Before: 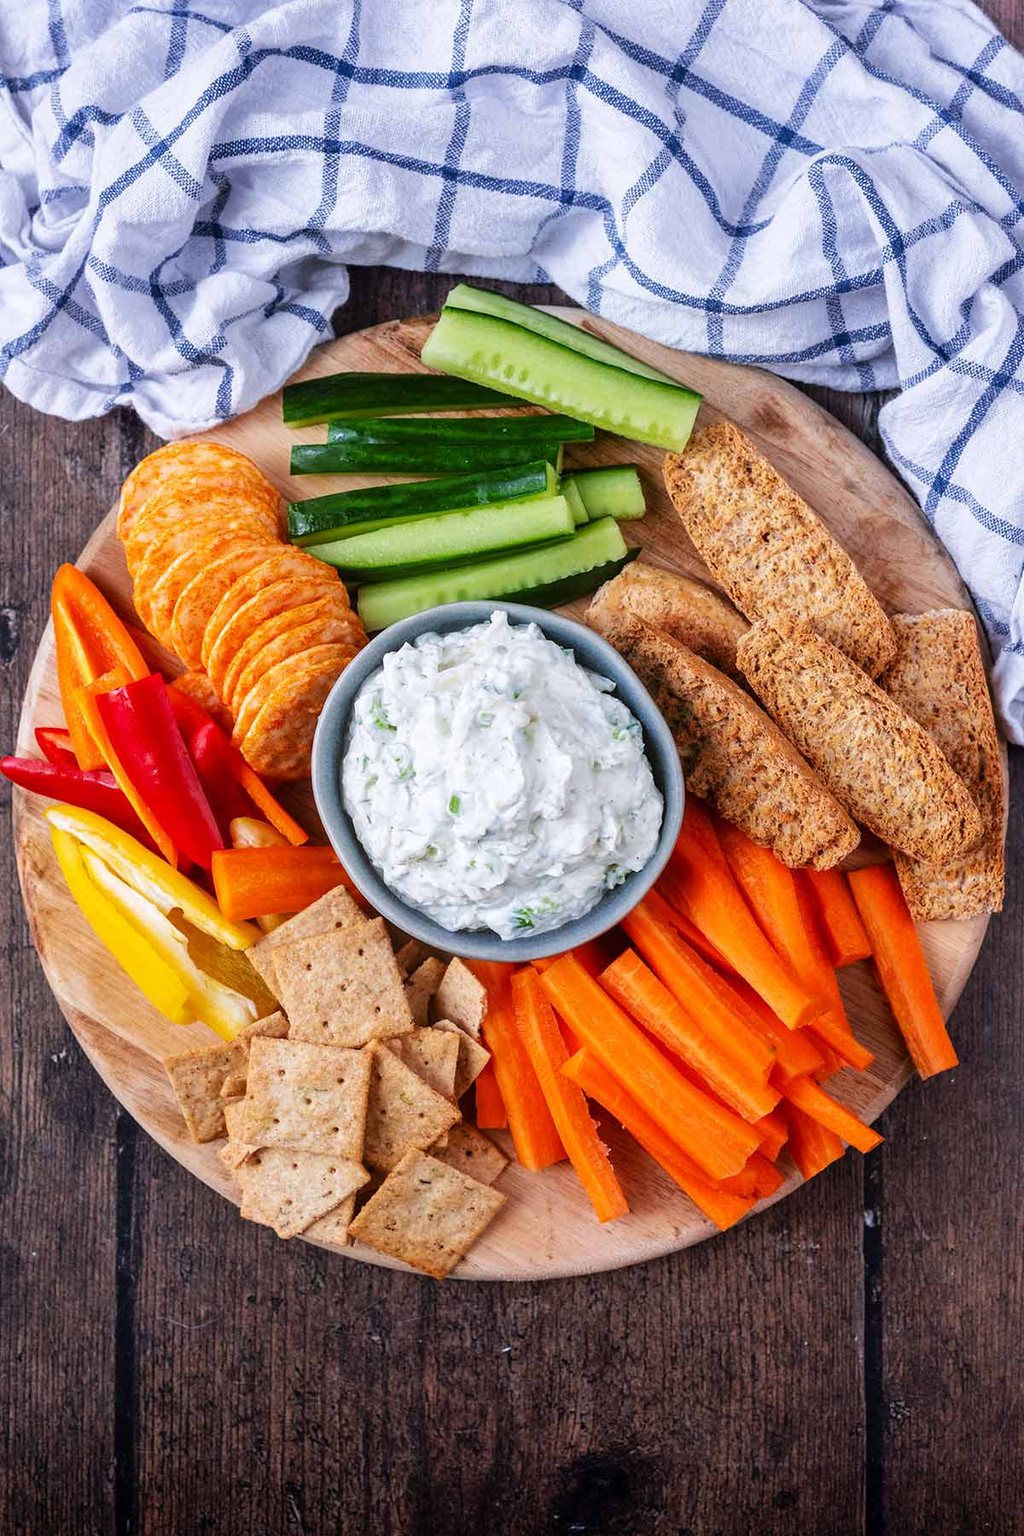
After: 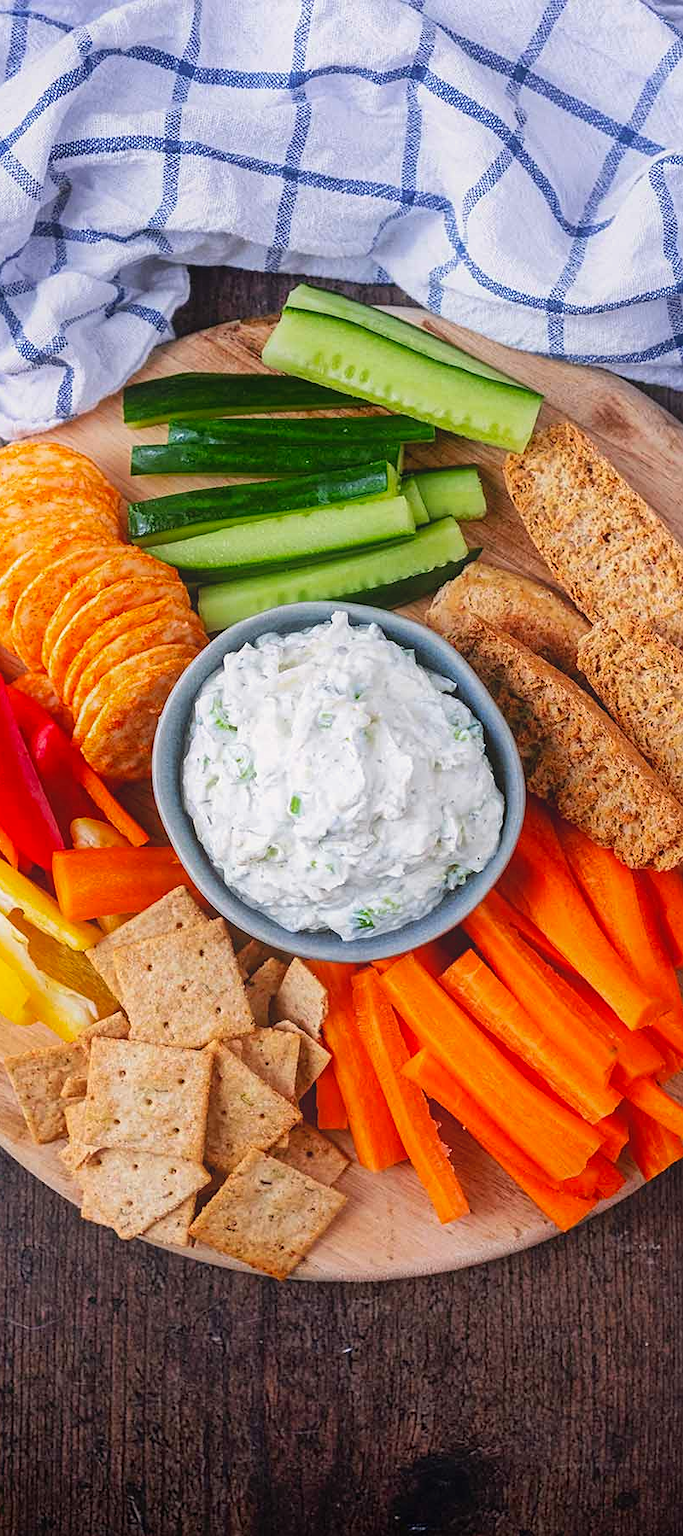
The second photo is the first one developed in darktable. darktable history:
crop and rotate: left 15.588%, right 17.728%
color correction: highlights a* 0.666, highlights b* 2.8, saturation 1.07
sharpen: amount 0.207
contrast equalizer: y [[0.439, 0.44, 0.442, 0.457, 0.493, 0.498], [0.5 ×6], [0.5 ×6], [0 ×6], [0 ×6]]
